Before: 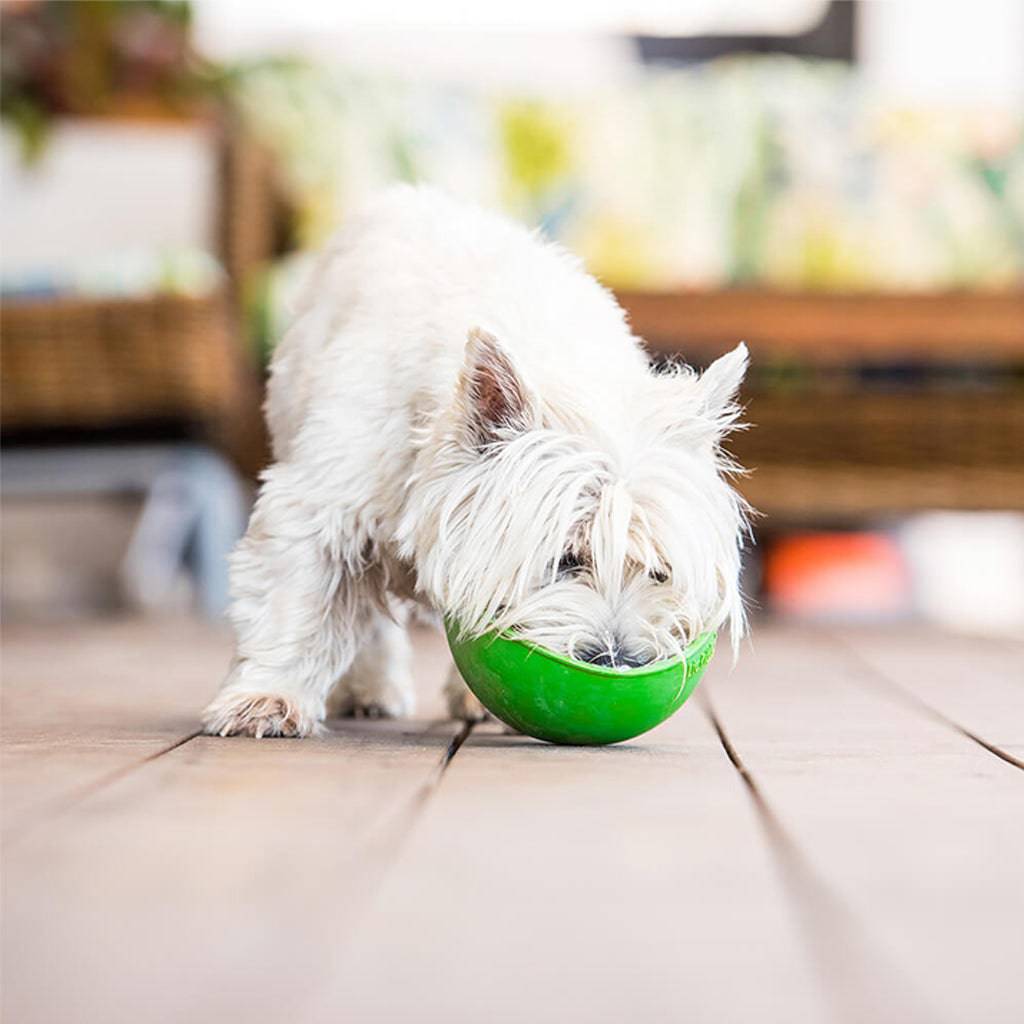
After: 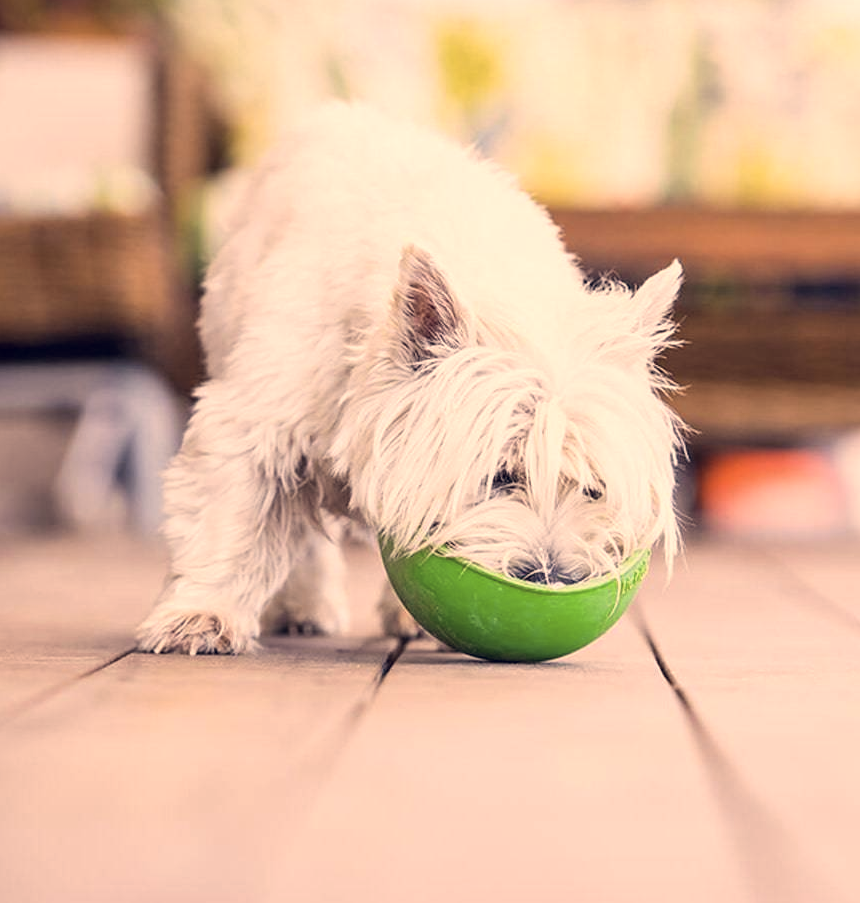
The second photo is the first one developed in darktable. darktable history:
color correction: highlights a* 19.59, highlights b* 27.49, shadows a* 3.46, shadows b* -17.28, saturation 0.73
crop: left 6.446%, top 8.188%, right 9.538%, bottom 3.548%
